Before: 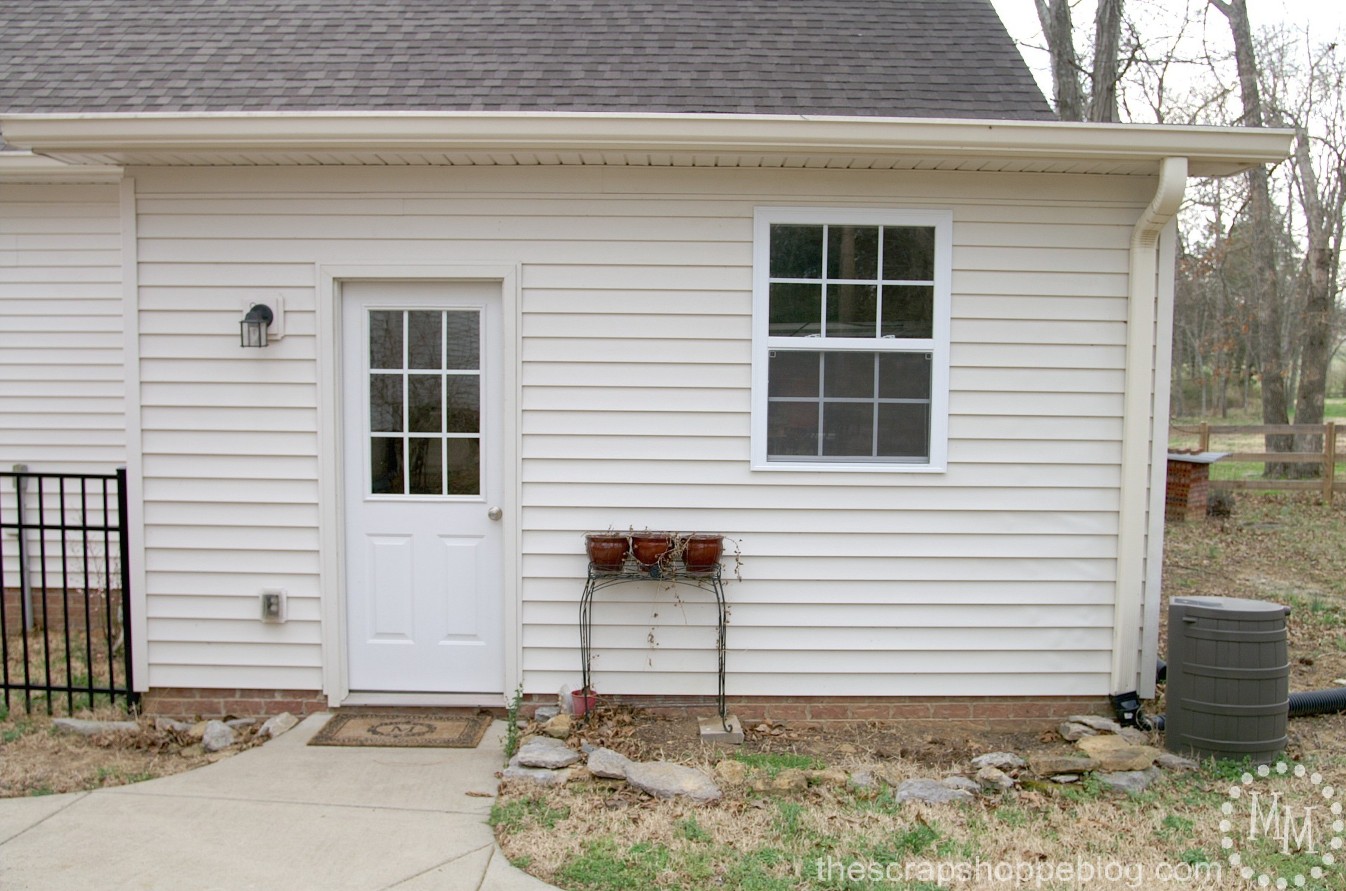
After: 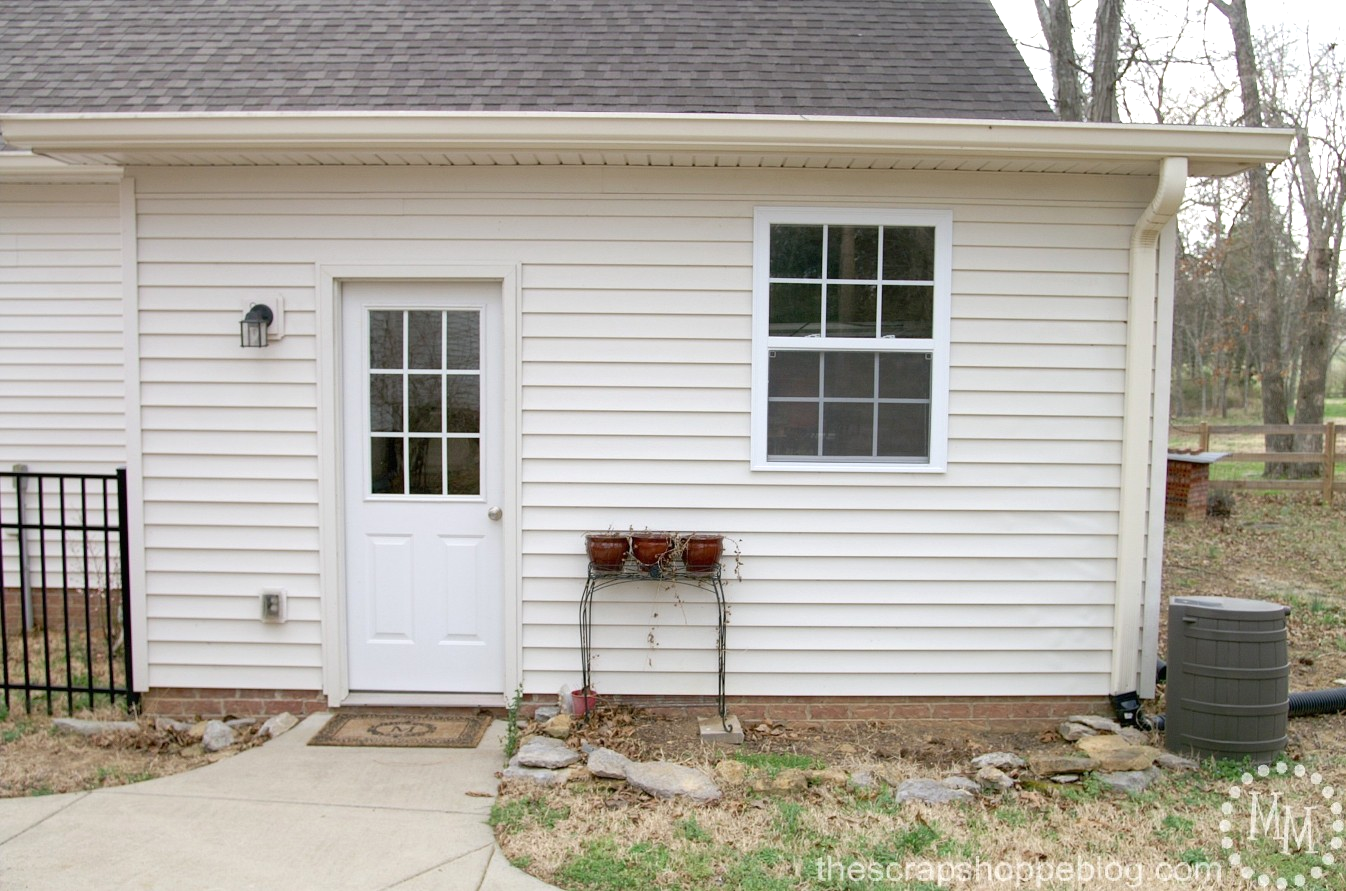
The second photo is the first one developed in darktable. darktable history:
levels: levels [0, 0.474, 0.947]
